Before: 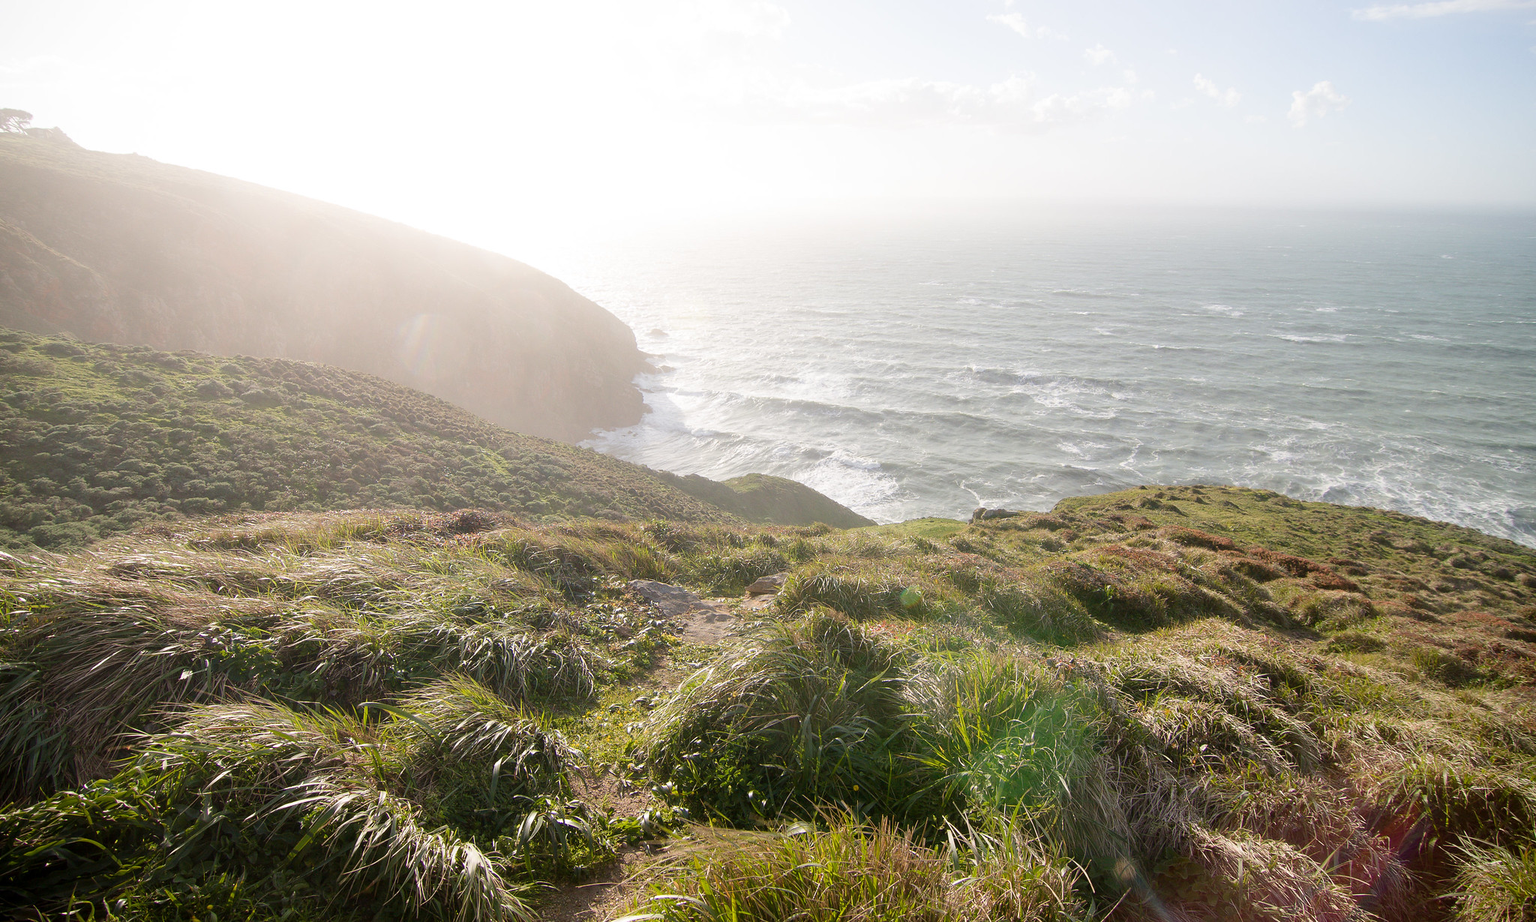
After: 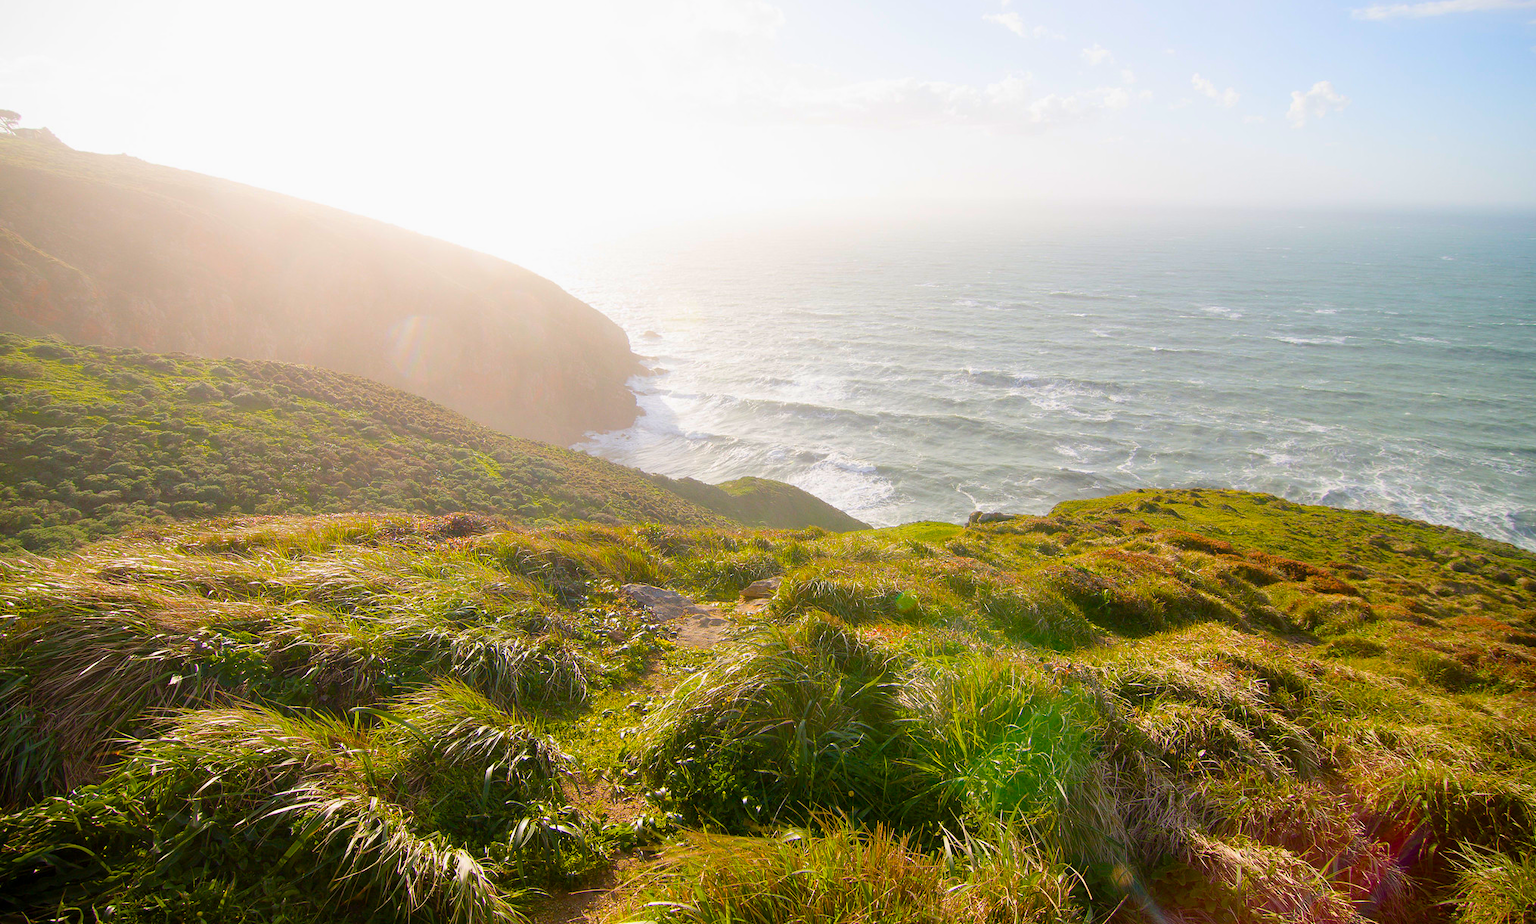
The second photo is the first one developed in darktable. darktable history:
crop and rotate: left 0.785%, top 0.133%, bottom 0.306%
color balance rgb: linear chroma grading › global chroma 8.674%, perceptual saturation grading › global saturation 25.698%, perceptual brilliance grading › global brilliance 2.115%, perceptual brilliance grading › highlights -3.783%, global vibrance 59.624%
